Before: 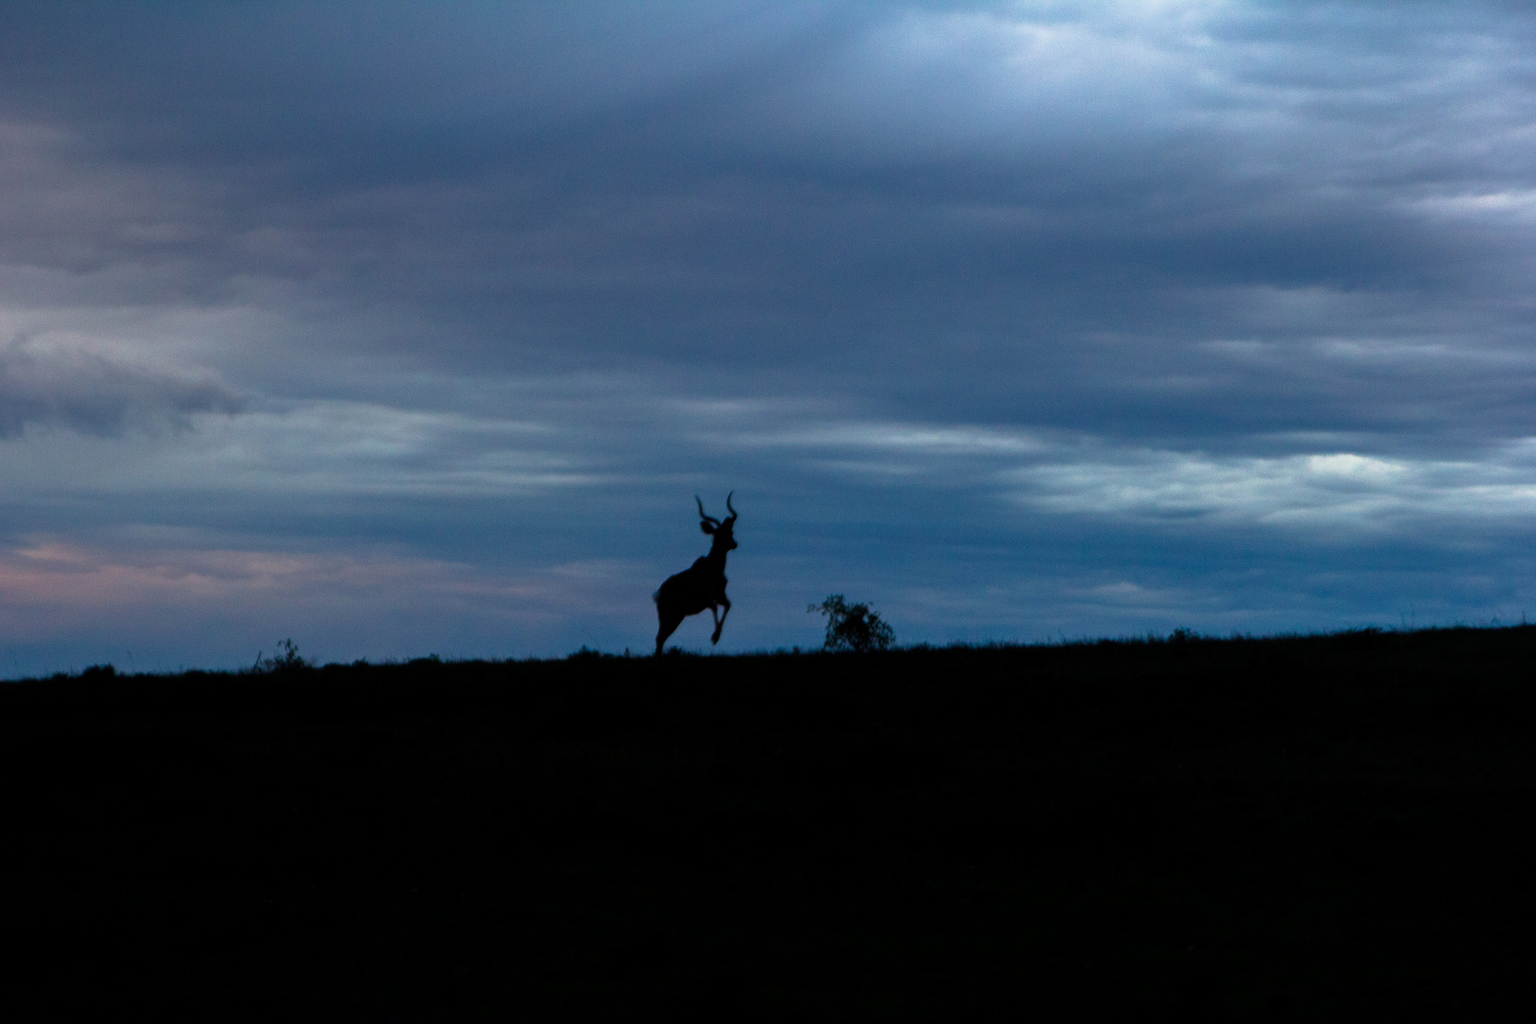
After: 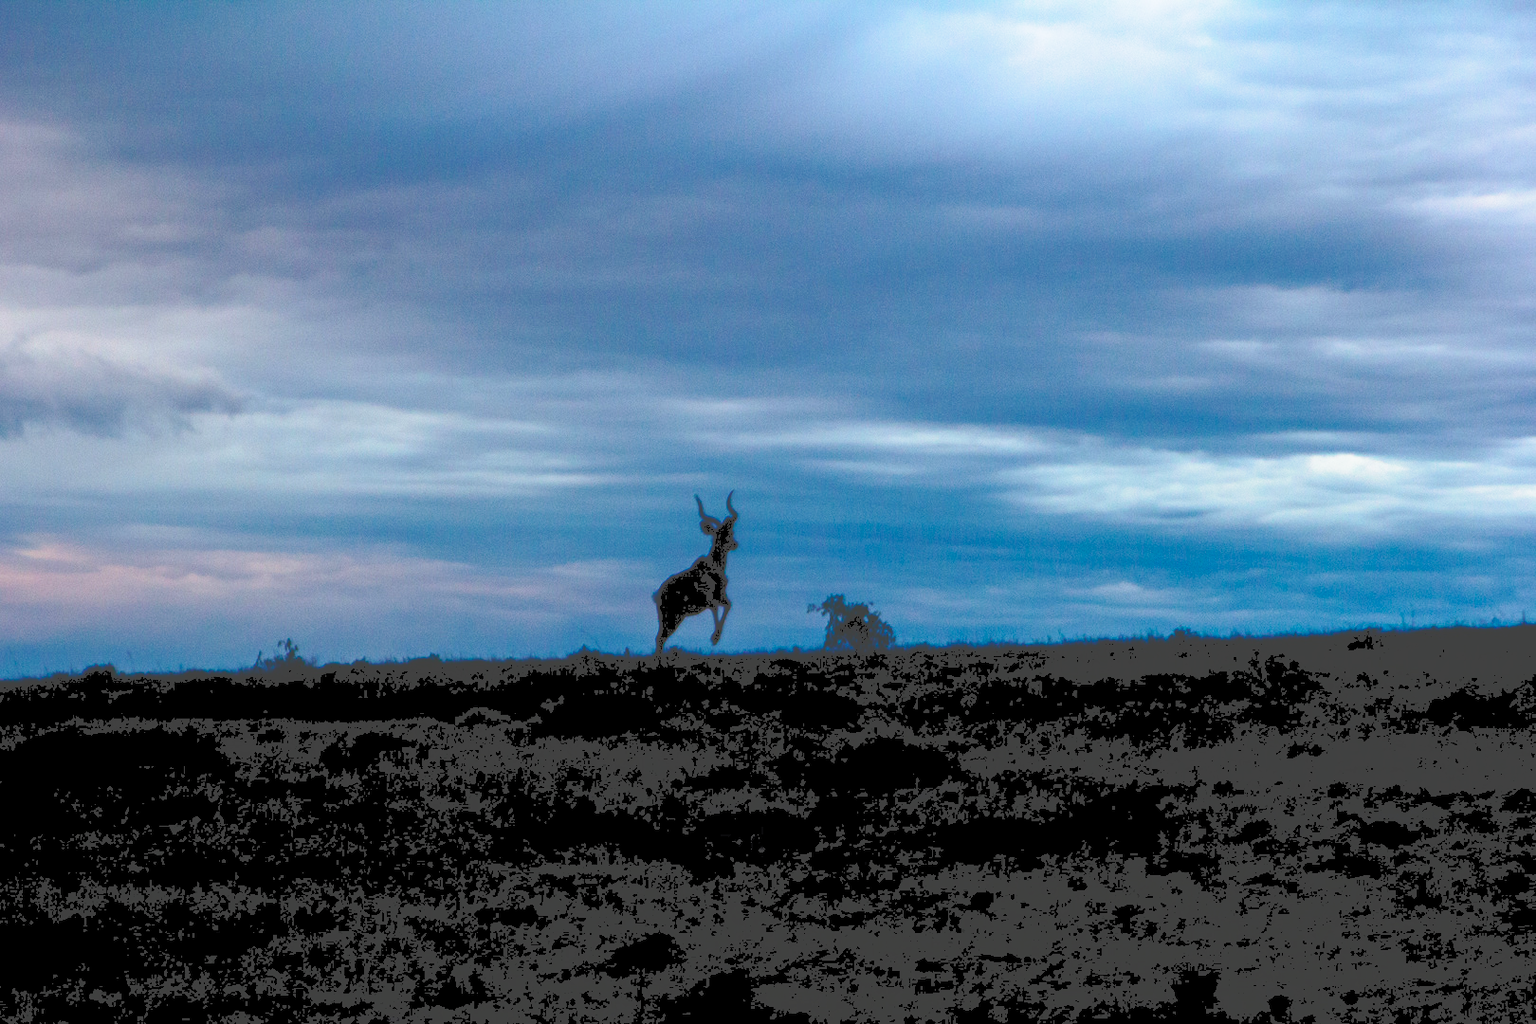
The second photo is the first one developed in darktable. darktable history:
tone curve: curves: ch0 [(0, 0) (0.003, 0.273) (0.011, 0.276) (0.025, 0.276) (0.044, 0.28) (0.069, 0.283) (0.1, 0.288) (0.136, 0.293) (0.177, 0.302) (0.224, 0.321) (0.277, 0.349) (0.335, 0.393) (0.399, 0.448) (0.468, 0.51) (0.543, 0.589) (0.623, 0.677) (0.709, 0.761) (0.801, 0.839) (0.898, 0.909) (1, 1)], color space Lab, independent channels, preserve colors none
base curve: curves: ch0 [(0, 0) (0.028, 0.03) (0.121, 0.232) (0.46, 0.748) (0.859, 0.968) (1, 1)], preserve colors none
